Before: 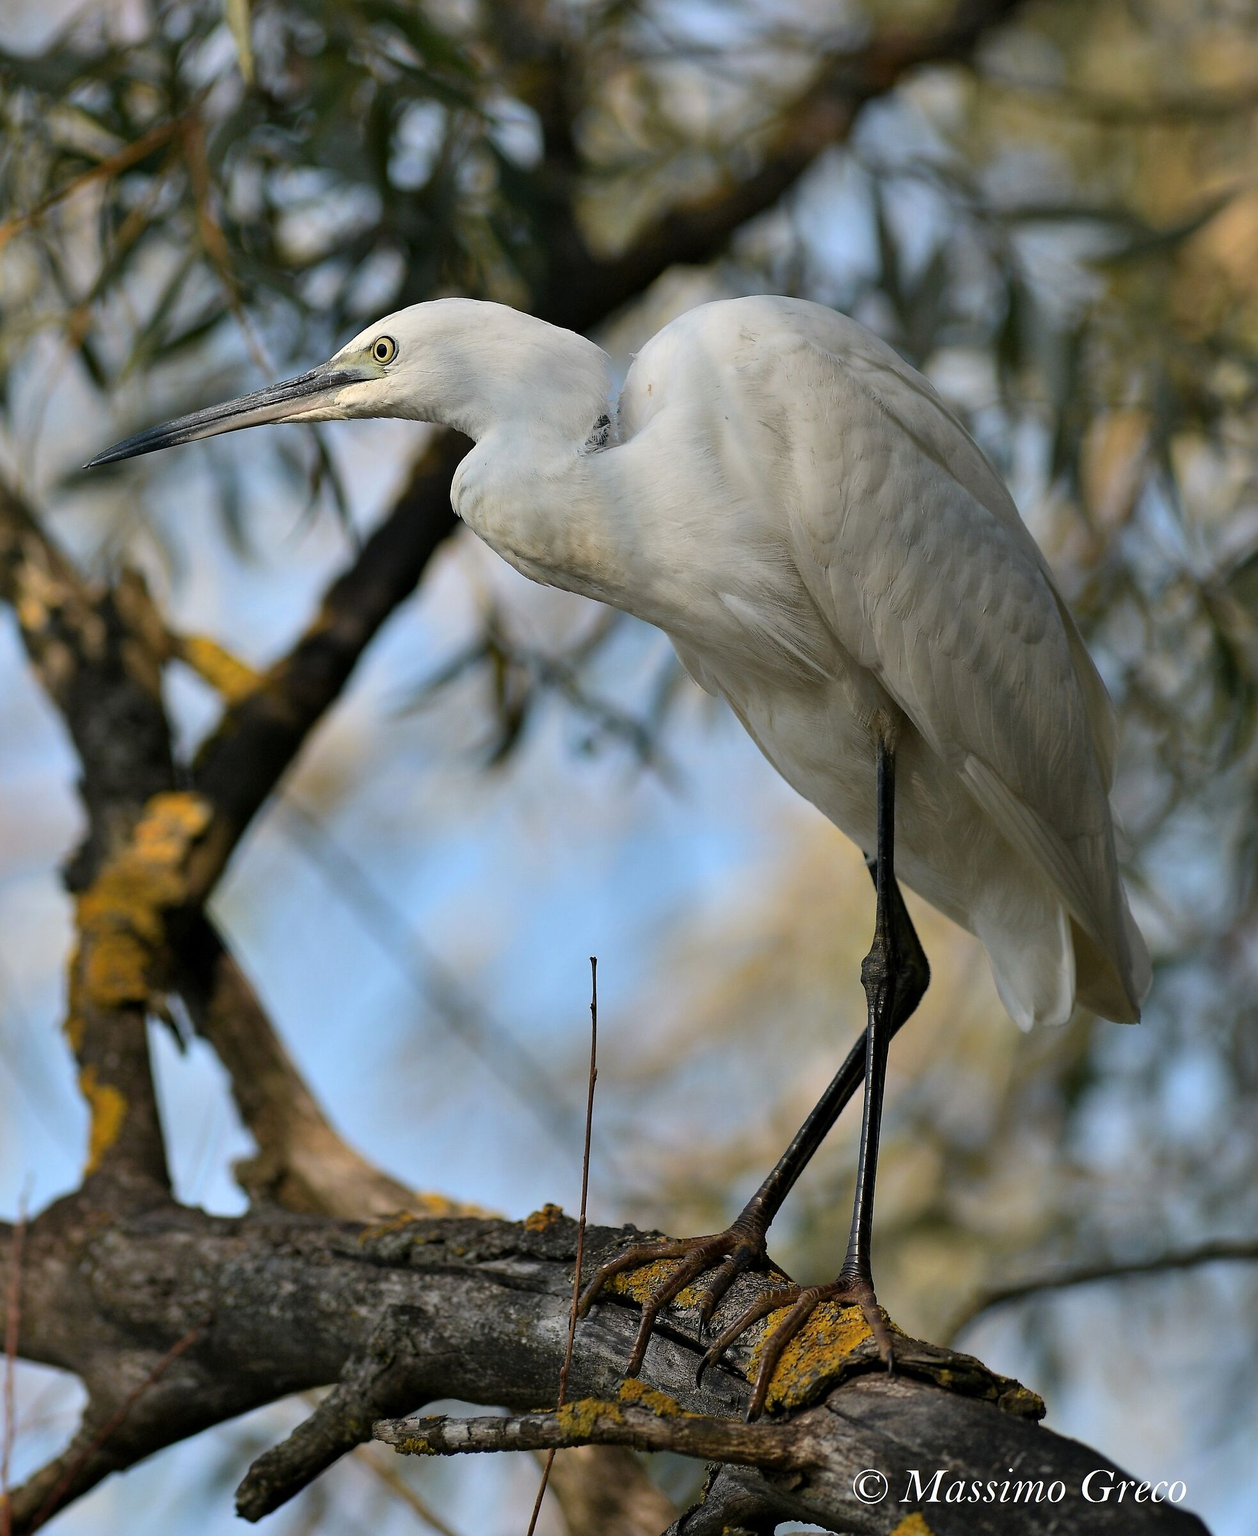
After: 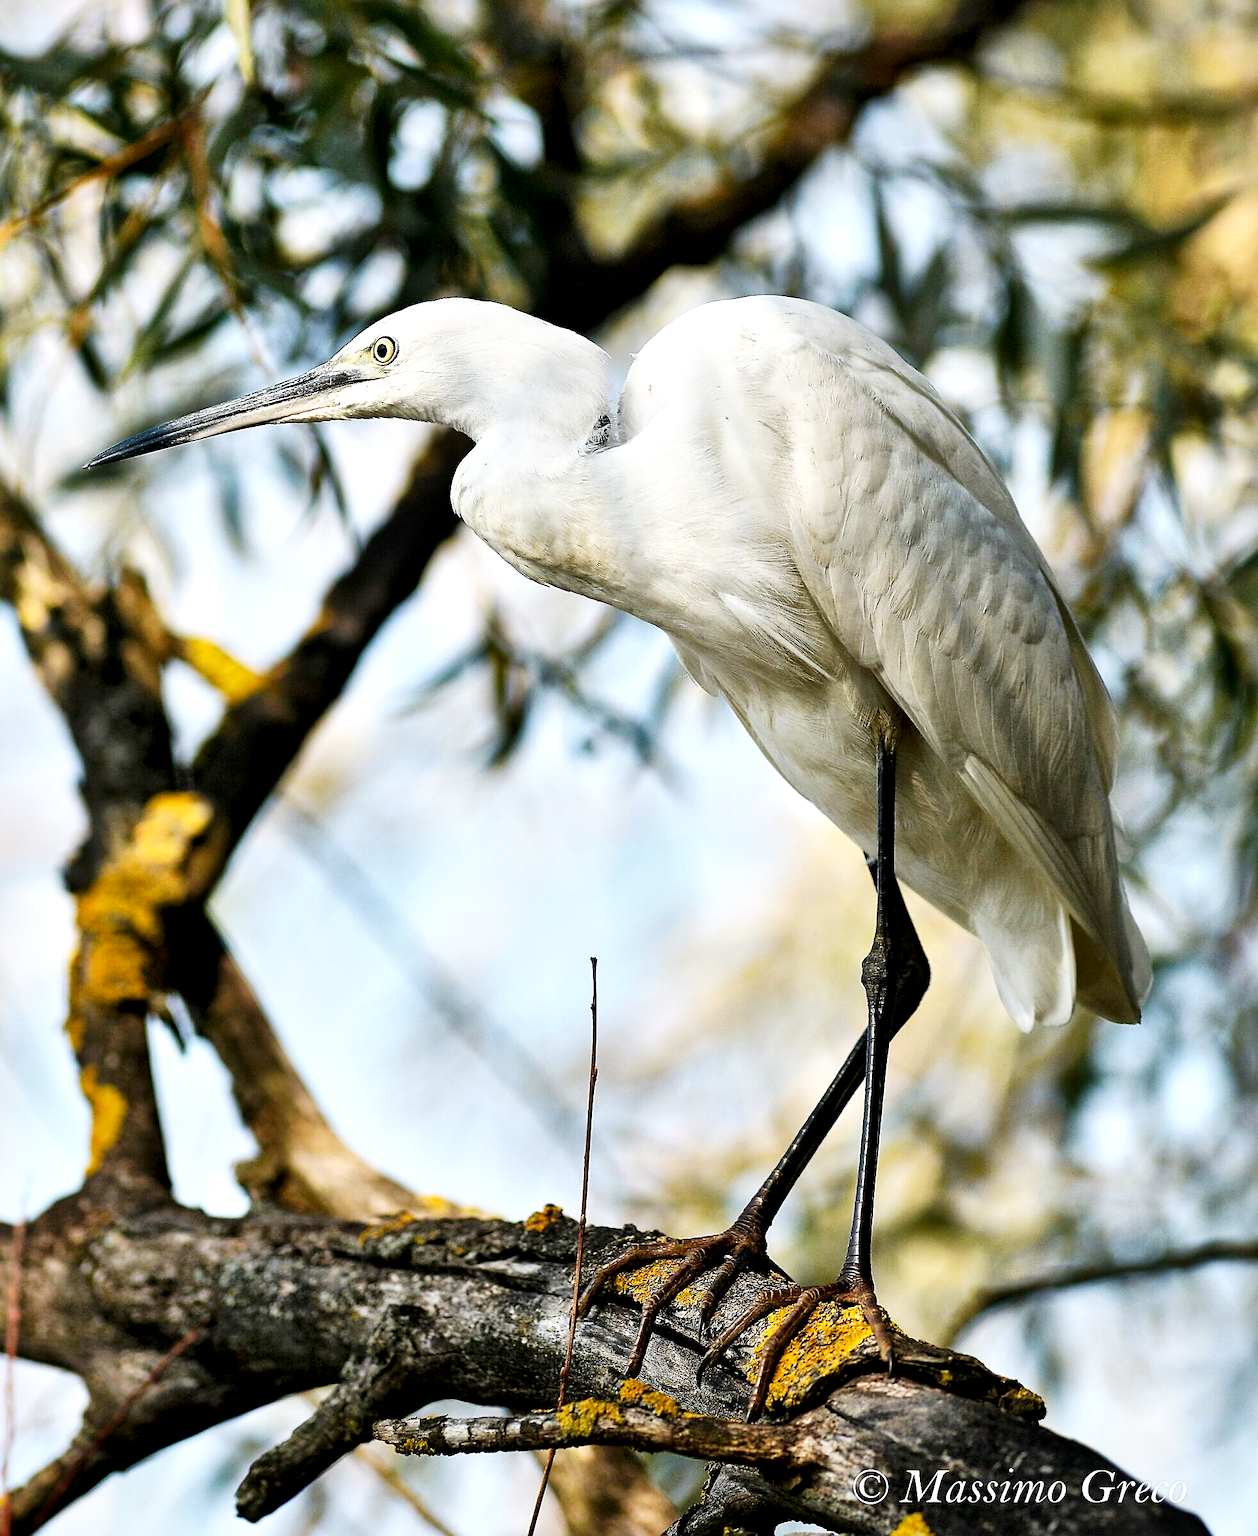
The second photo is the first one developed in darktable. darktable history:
sharpen: on, module defaults
local contrast: mode bilateral grid, contrast 25, coarseness 60, detail 151%, midtone range 0.2
base curve: curves: ch0 [(0, 0) (0.007, 0.004) (0.027, 0.03) (0.046, 0.07) (0.207, 0.54) (0.442, 0.872) (0.673, 0.972) (1, 1)], preserve colors none
